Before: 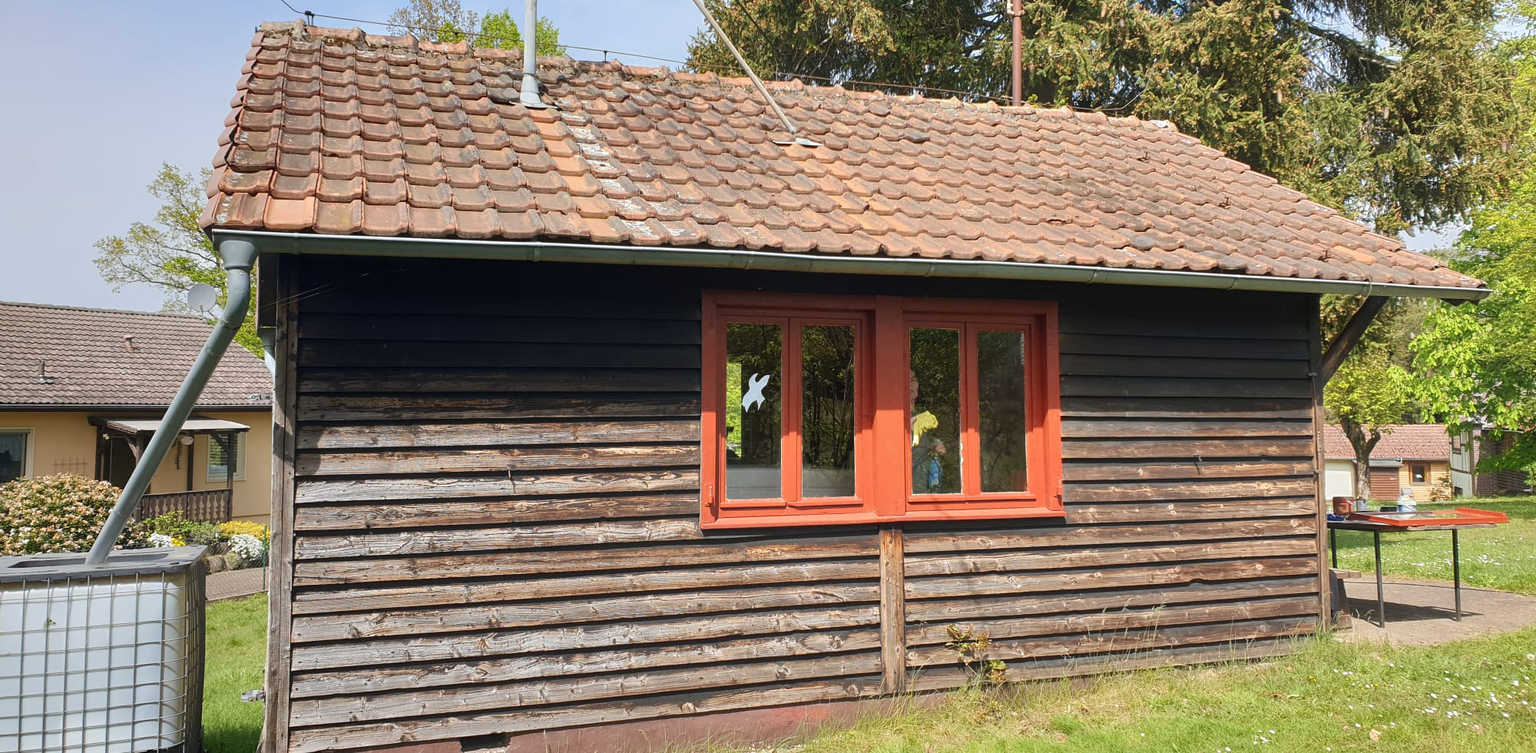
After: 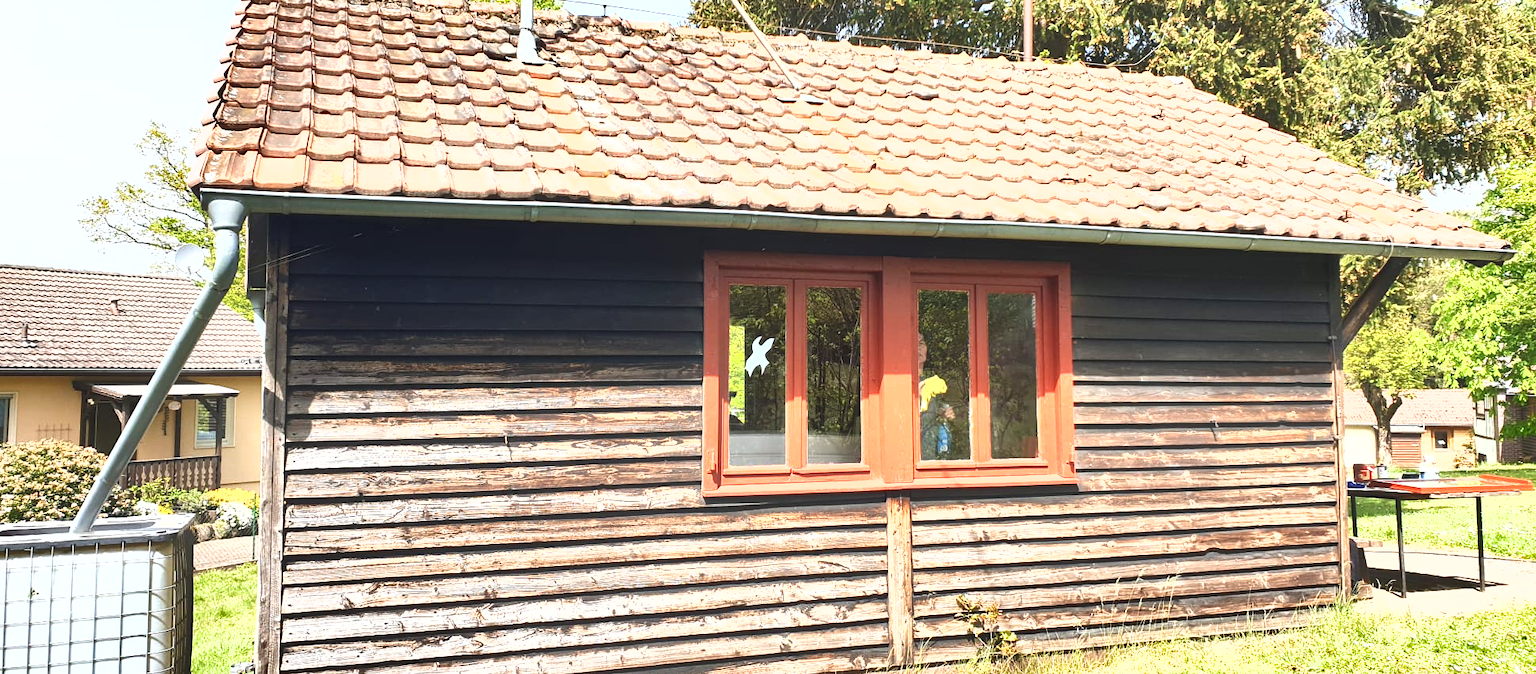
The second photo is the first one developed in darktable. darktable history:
shadows and highlights: low approximation 0.01, soften with gaussian
crop: left 1.153%, top 6.153%, right 1.633%, bottom 6.658%
exposure: black level correction -0.002, exposure 1.338 EV, compensate highlight preservation false
contrast brightness saturation: saturation -0.062
